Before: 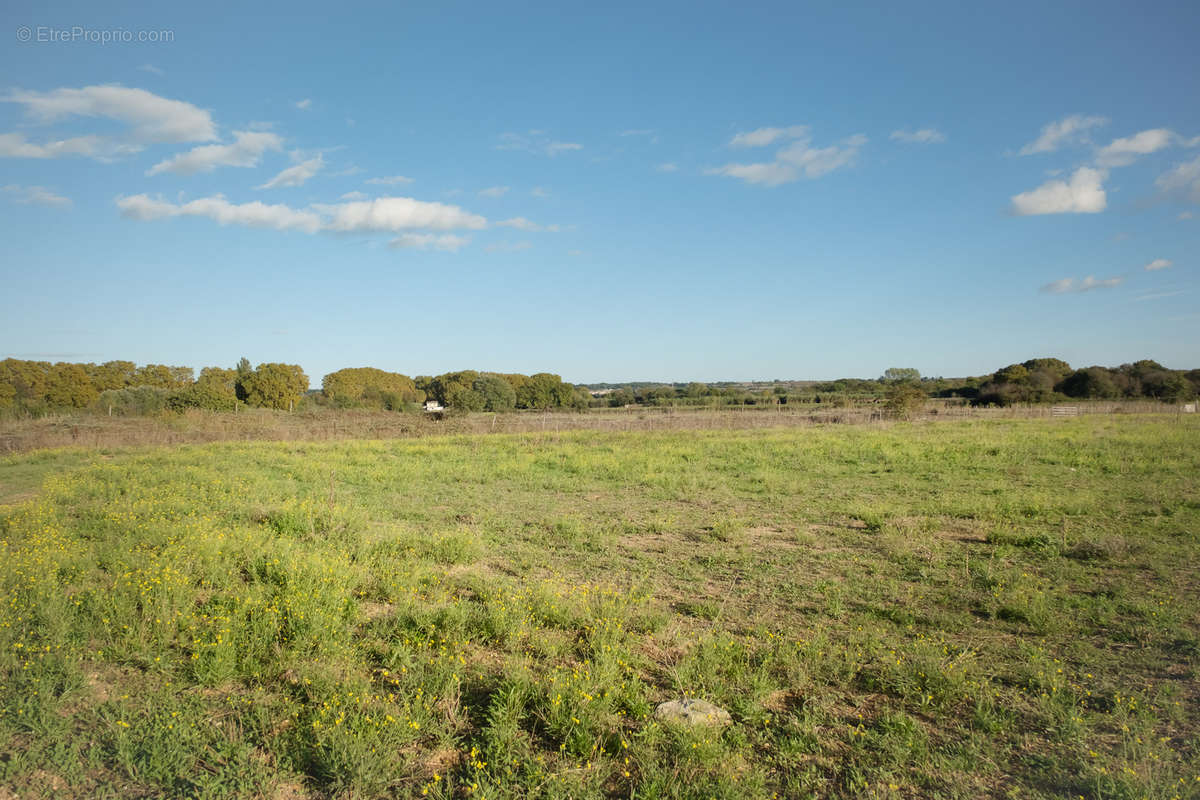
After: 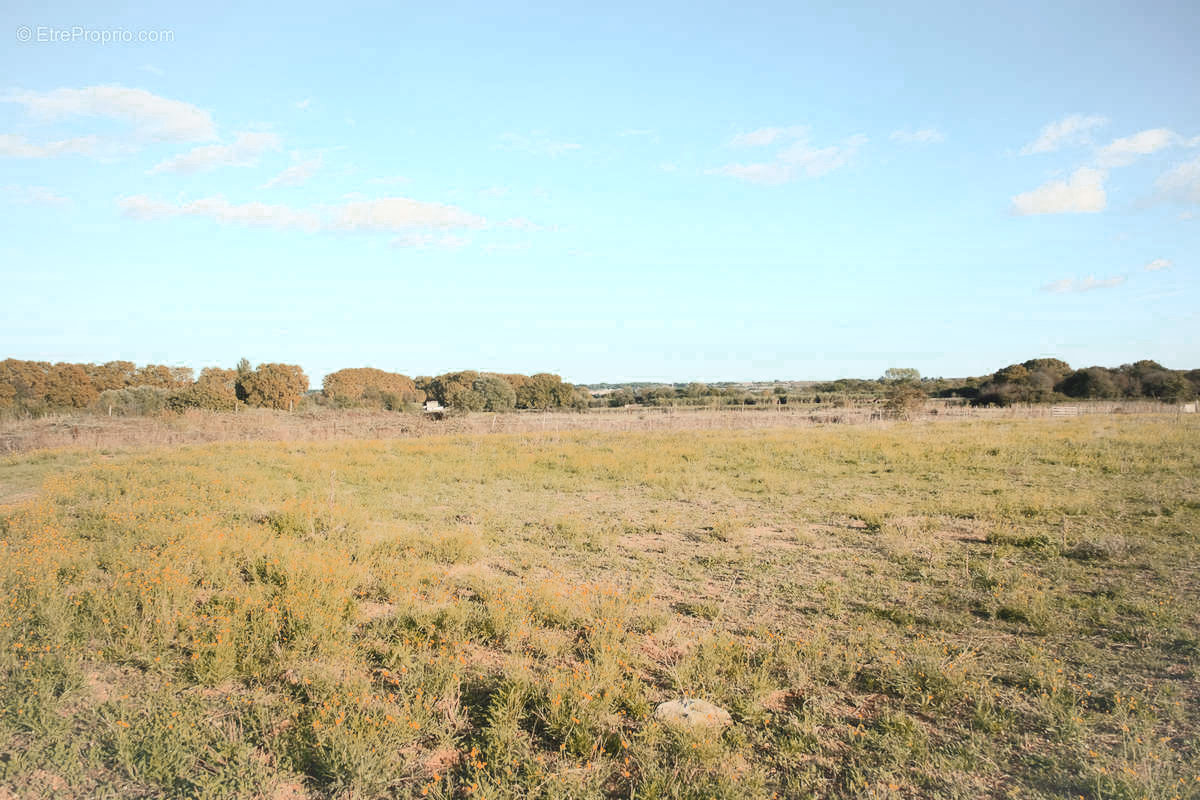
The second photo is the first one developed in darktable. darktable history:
contrast brightness saturation: contrast 0.39, brightness 0.53
color zones: curves: ch0 [(0, 0.299) (0.25, 0.383) (0.456, 0.352) (0.736, 0.571)]; ch1 [(0, 0.63) (0.151, 0.568) (0.254, 0.416) (0.47, 0.558) (0.732, 0.37) (0.909, 0.492)]; ch2 [(0.004, 0.604) (0.158, 0.443) (0.257, 0.403) (0.761, 0.468)]
